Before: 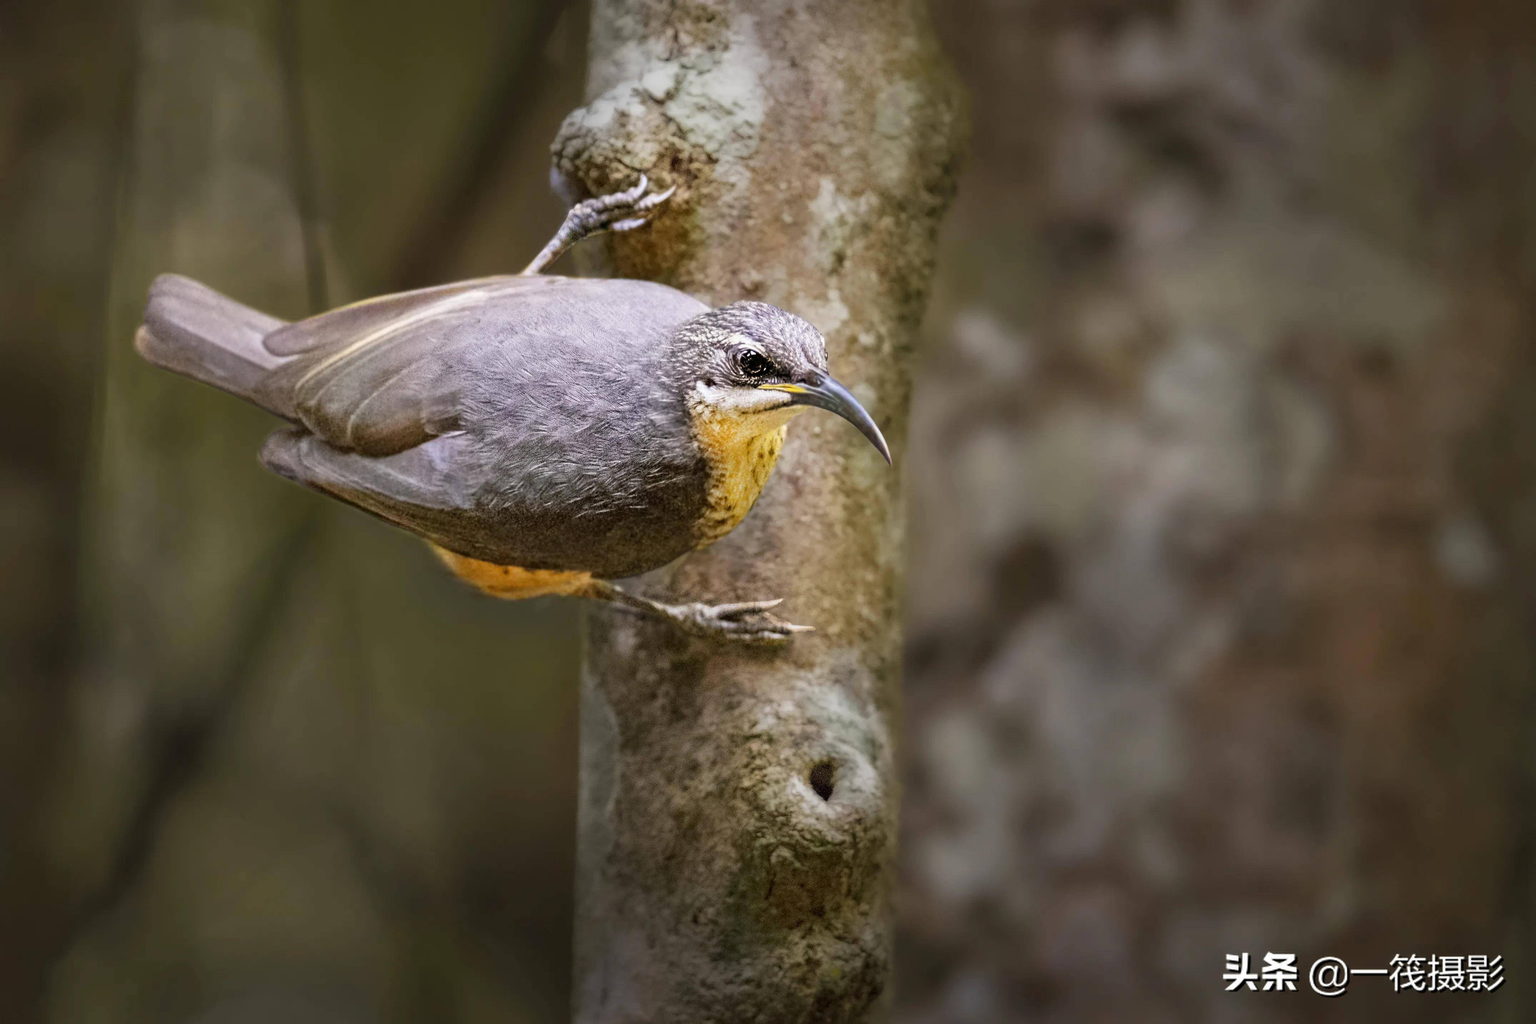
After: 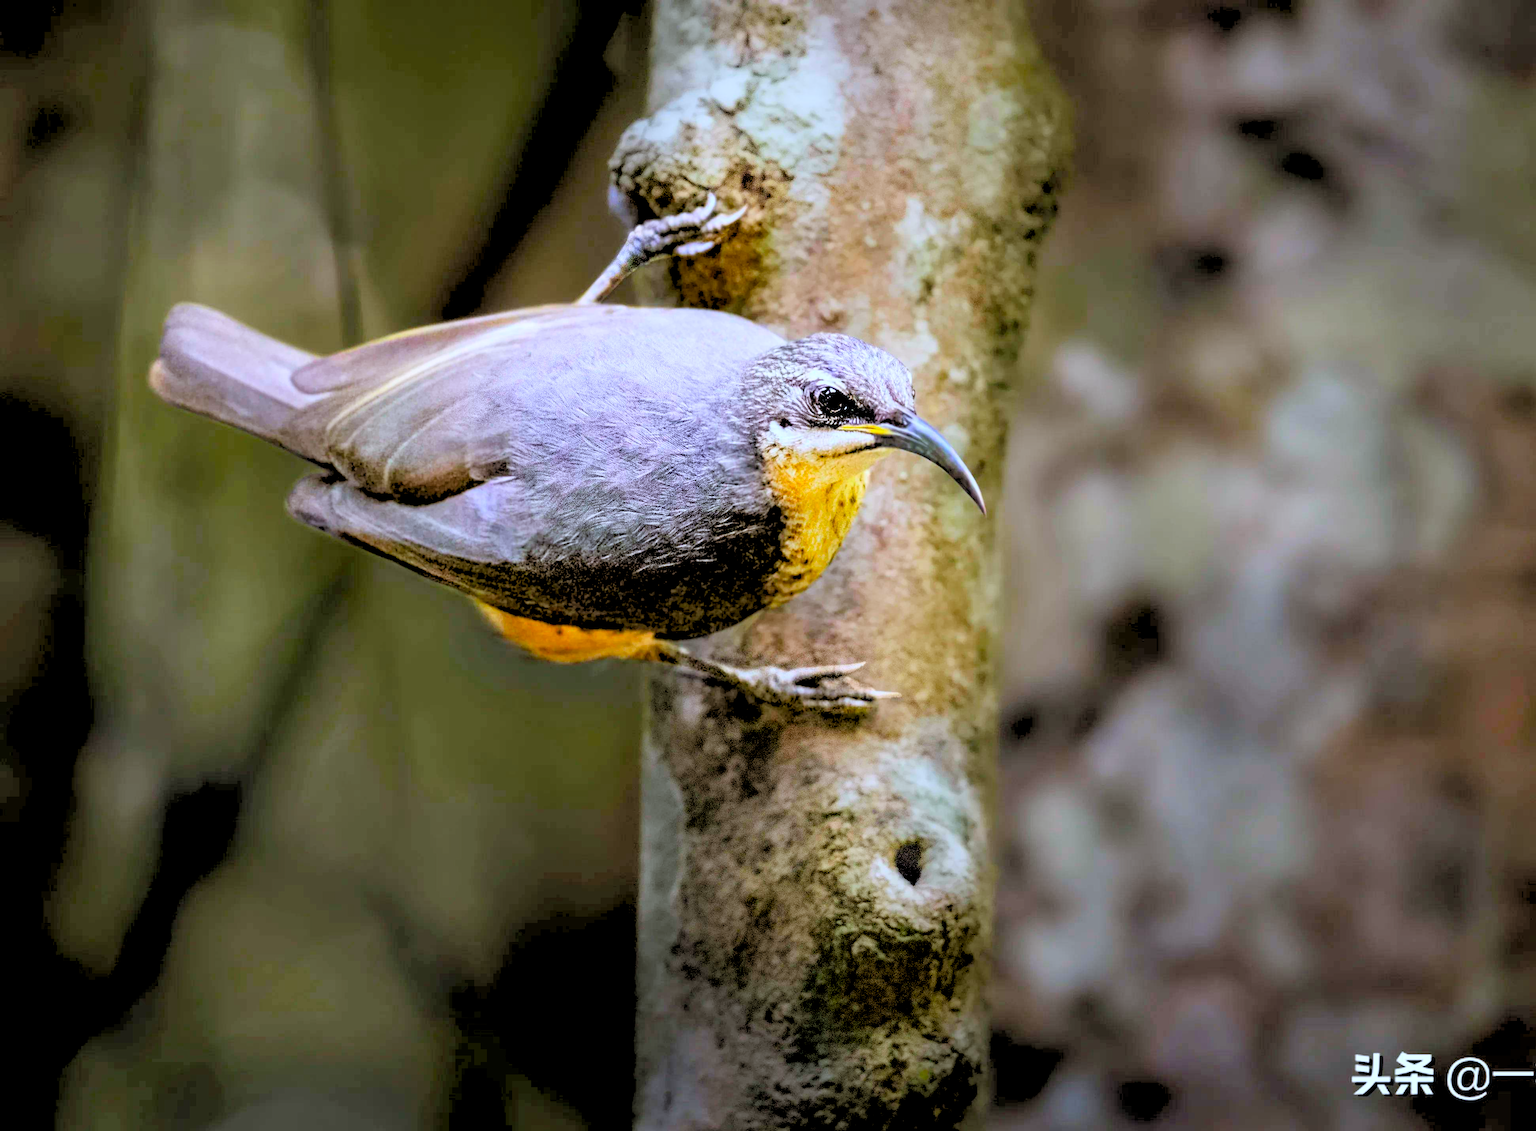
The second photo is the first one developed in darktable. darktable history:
rgb levels: levels [[0.027, 0.429, 0.996], [0, 0.5, 1], [0, 0.5, 1]]
color balance rgb: linear chroma grading › shadows -8%, linear chroma grading › global chroma 10%, perceptual saturation grading › global saturation 2%, perceptual saturation grading › highlights -2%, perceptual saturation grading › mid-tones 4%, perceptual saturation grading › shadows 8%, perceptual brilliance grading › global brilliance 2%, perceptual brilliance grading › highlights -4%, global vibrance 16%, saturation formula JzAzBz (2021)
contrast brightness saturation: contrast 0.16, saturation 0.32
color calibration: x 0.37, y 0.382, temperature 4313.32 K
crop: right 9.509%, bottom 0.031%
